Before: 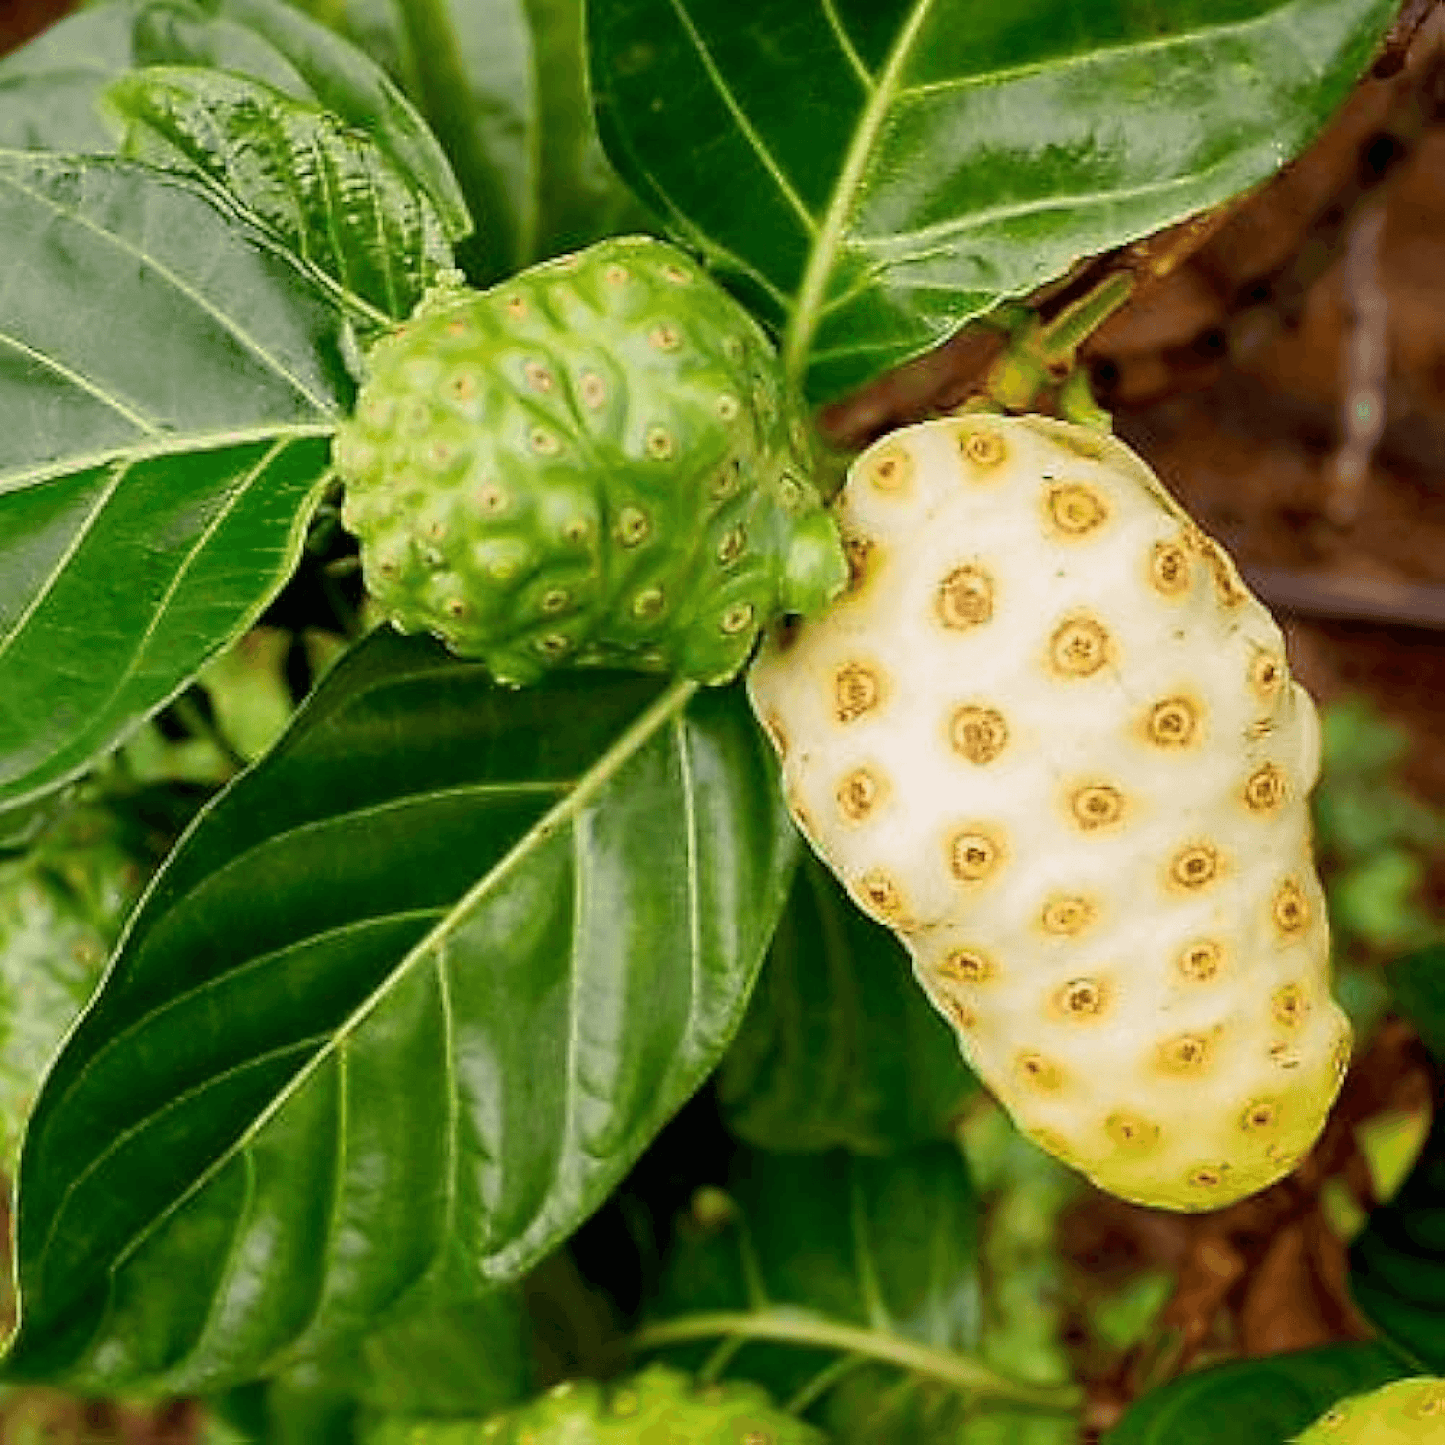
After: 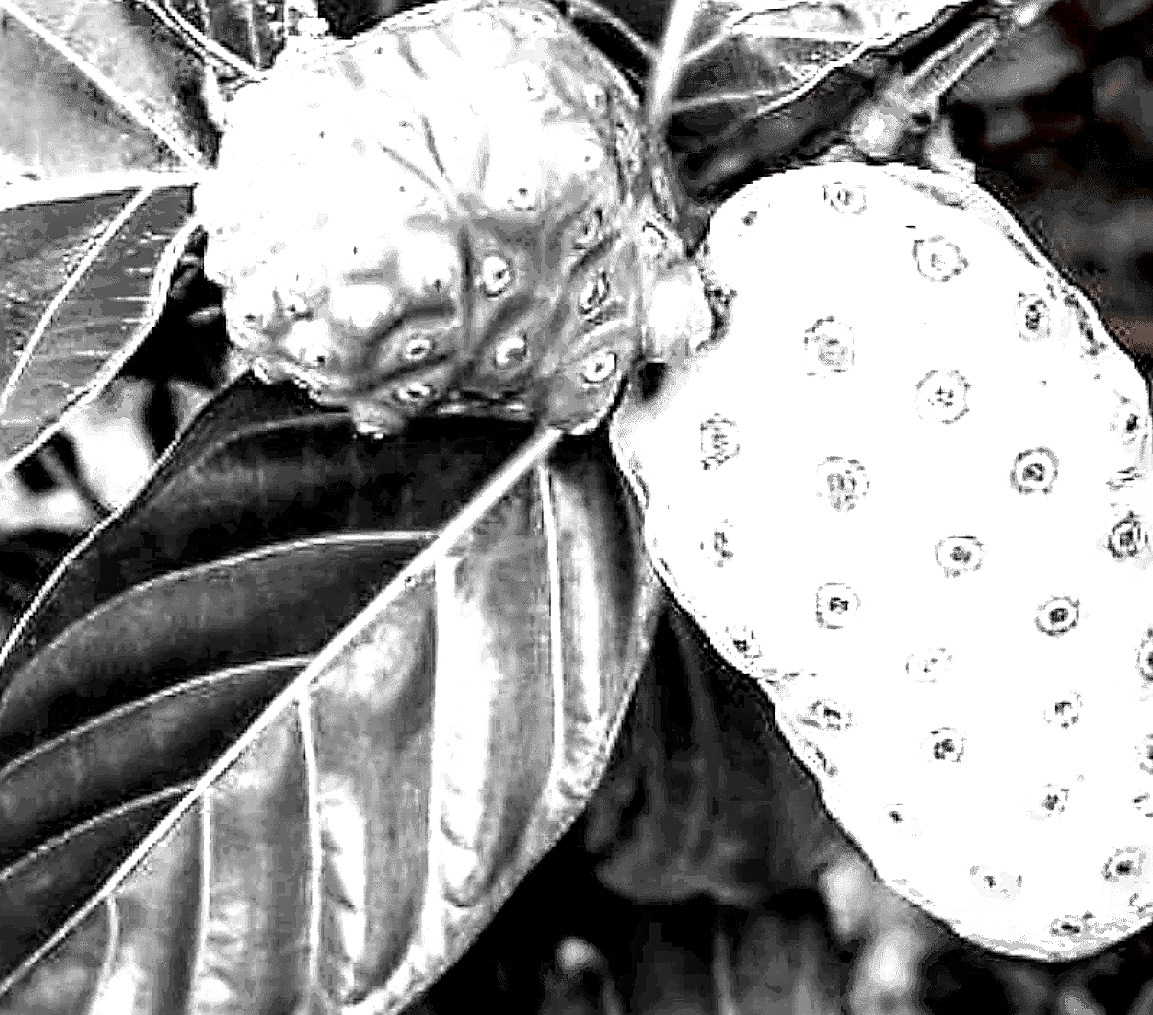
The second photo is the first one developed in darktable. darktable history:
color balance rgb: shadows lift › chroma 0.994%, shadows lift › hue 110.87°, linear chroma grading › global chroma 15.557%, perceptual saturation grading › global saturation -3.428%, global vibrance 14.774%
sharpen: amount 0.537
local contrast: shadows 166%, detail 225%
color zones: curves: ch1 [(0, 0.006) (0.094, 0.285) (0.171, 0.001) (0.429, 0.001) (0.571, 0.003) (0.714, 0.004) (0.857, 0.004) (1, 0.006)]
exposure: black level correction 0, exposure 1.095 EV, compensate highlight preservation false
crop: left 9.527%, top 17.393%, right 10.615%, bottom 12.359%
